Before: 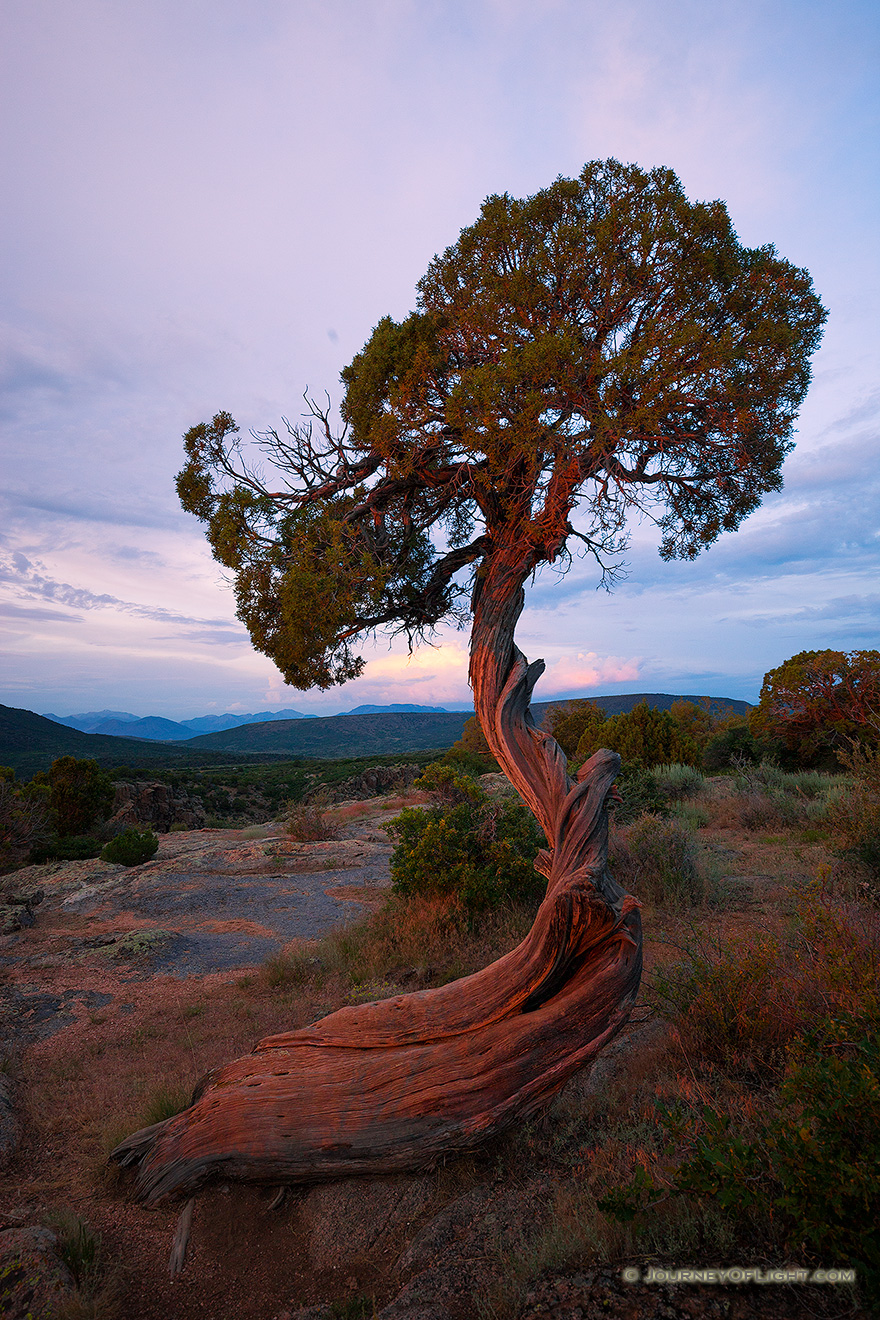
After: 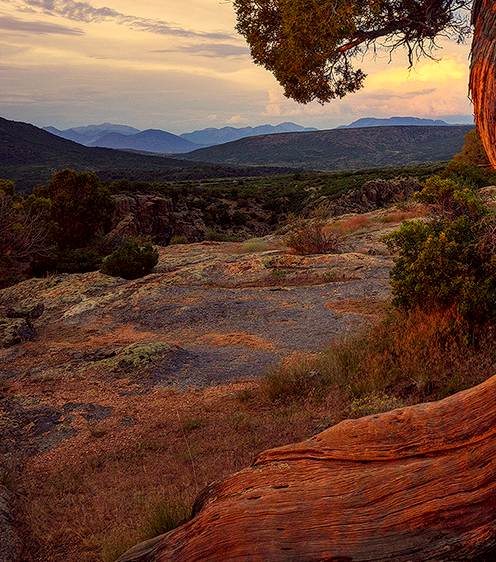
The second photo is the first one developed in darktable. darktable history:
color correction: highlights a* -0.482, highlights b* 40, shadows a* 9.8, shadows b* -0.161
local contrast: highlights 20%, detail 150%
crop: top 44.483%, right 43.593%, bottom 12.892%
